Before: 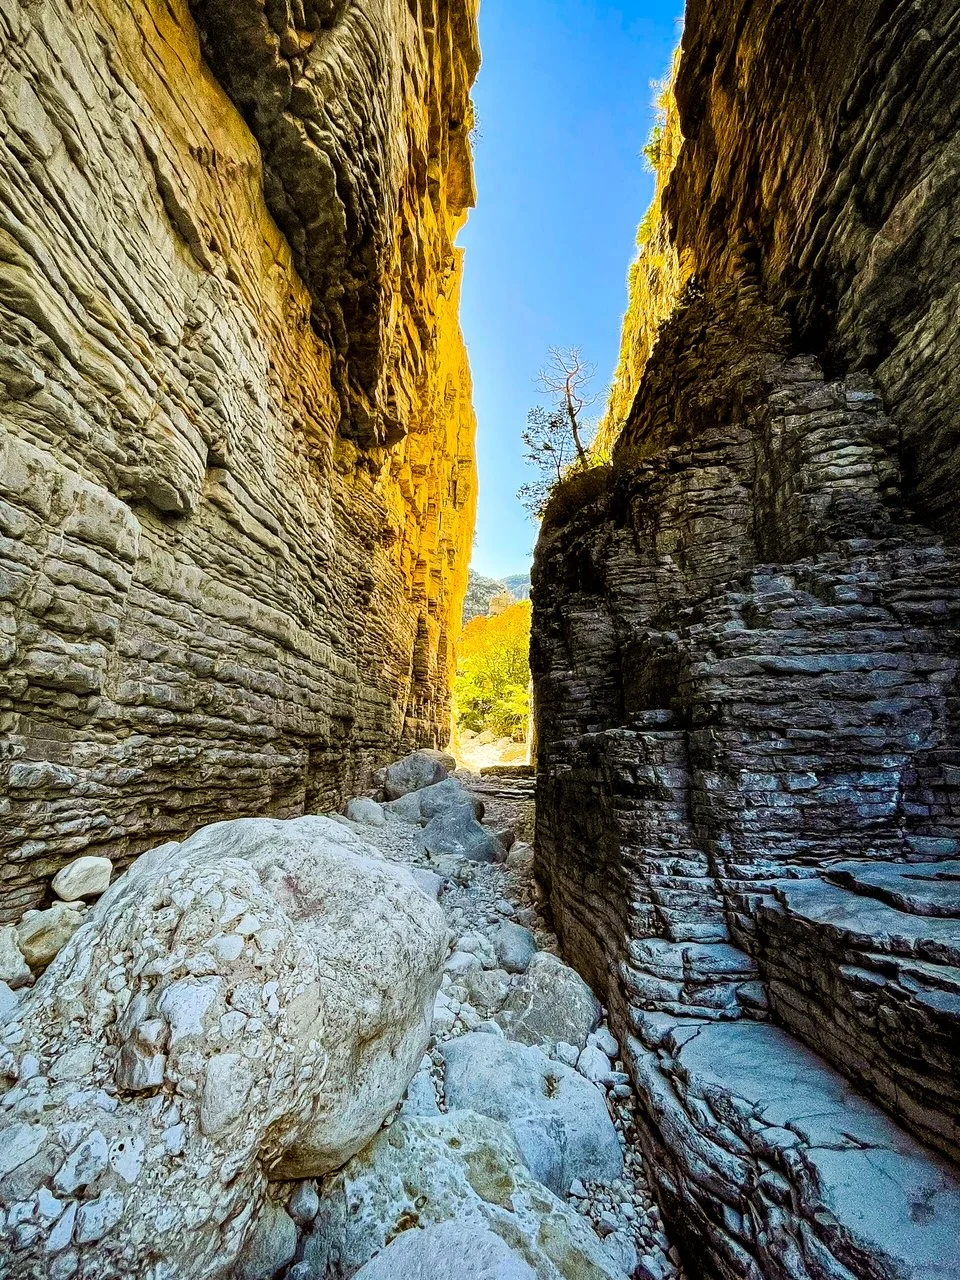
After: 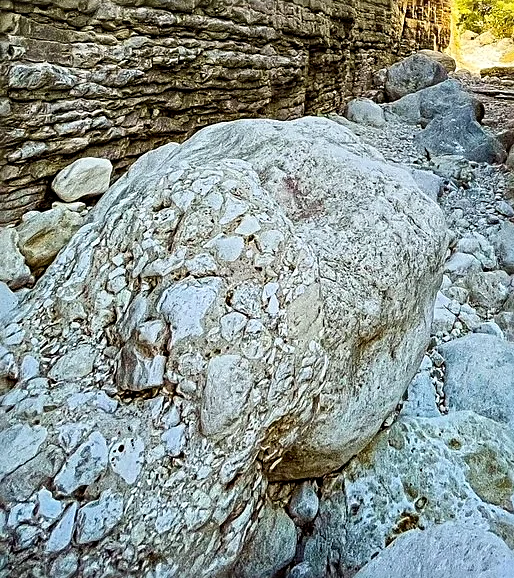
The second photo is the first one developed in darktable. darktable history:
crop and rotate: top 54.672%, right 46.432%, bottom 0.159%
sharpen: radius 2.754
